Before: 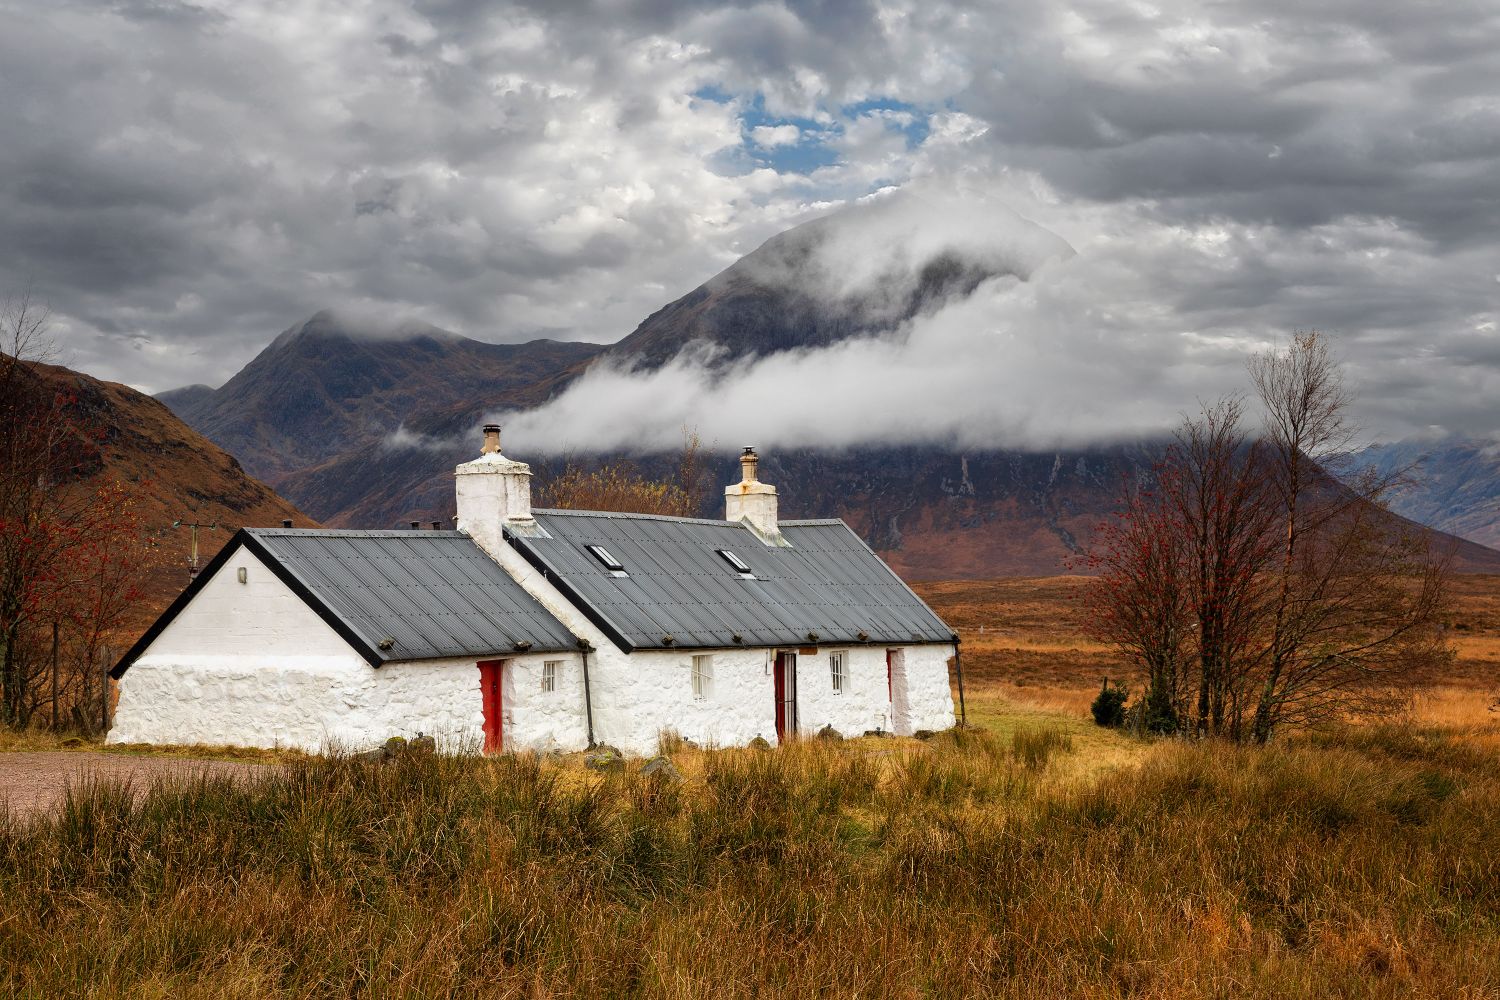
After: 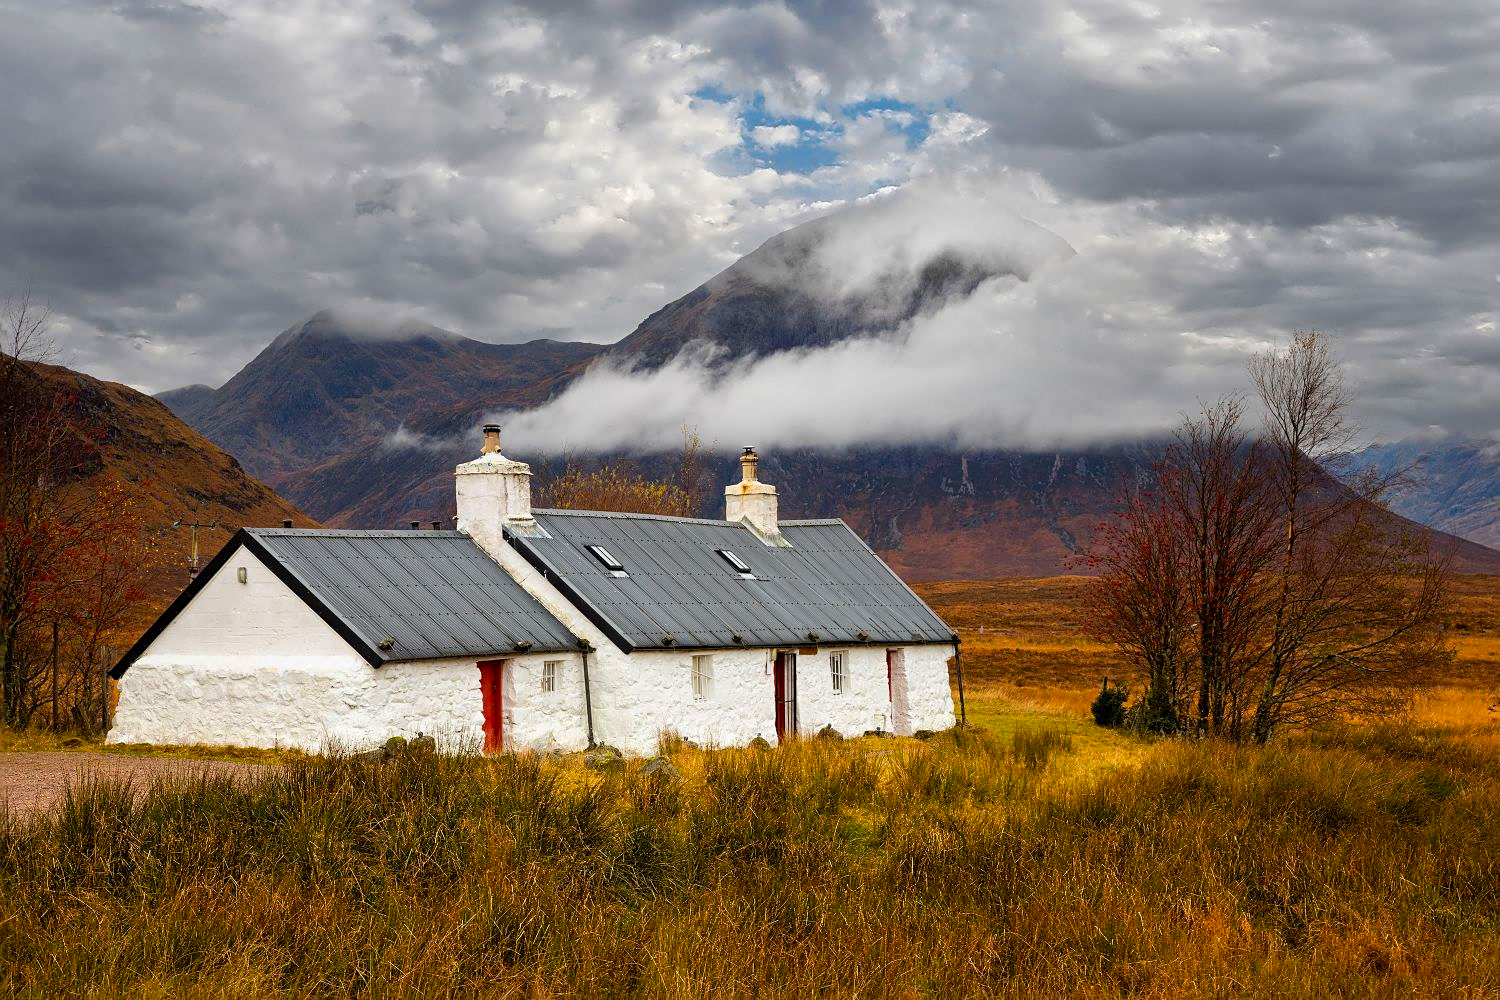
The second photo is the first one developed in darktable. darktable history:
sharpen: amount 0.2
color balance rgb: perceptual saturation grading › global saturation 20%, global vibrance 20%
